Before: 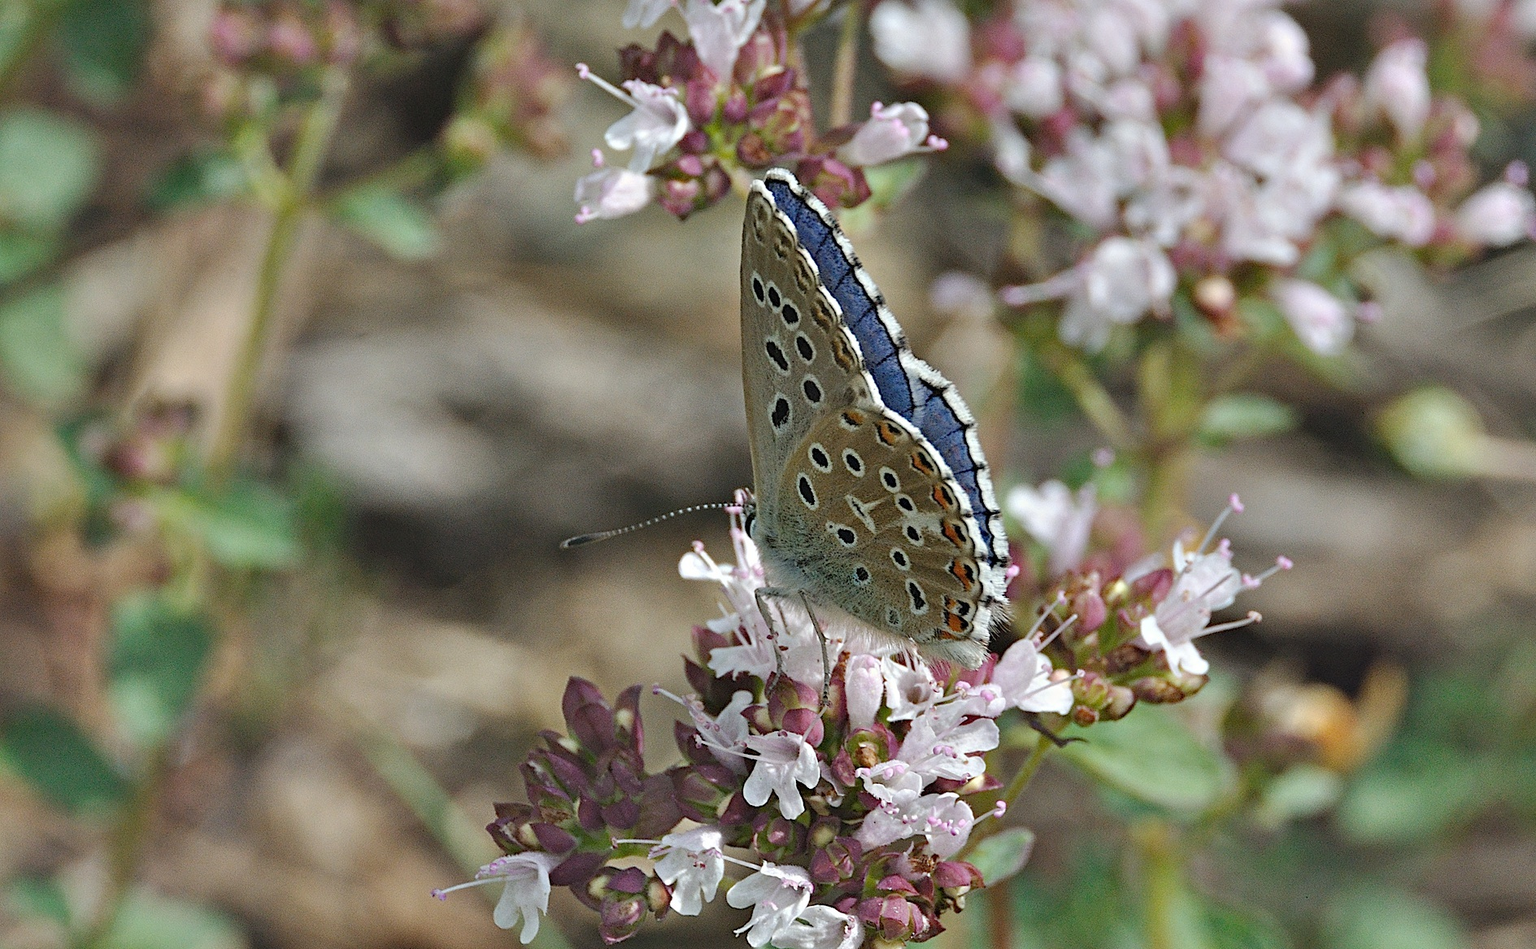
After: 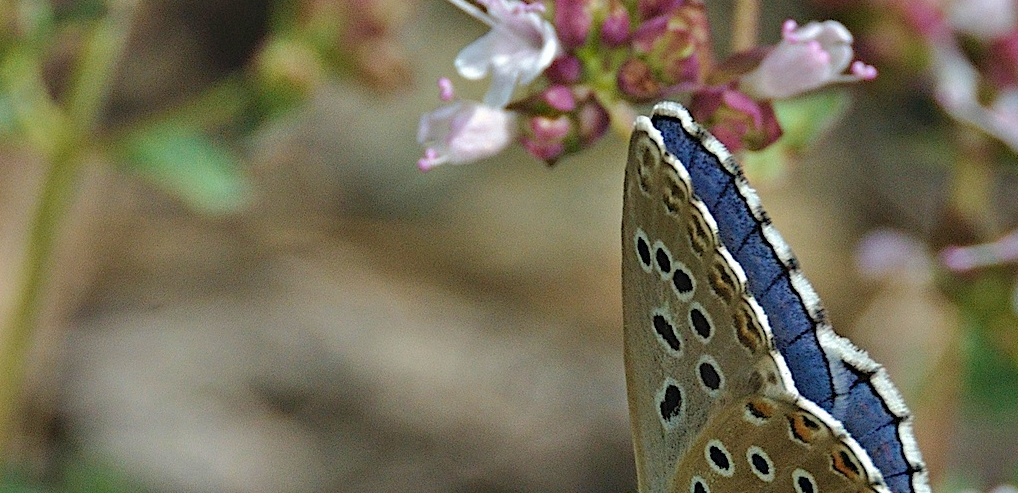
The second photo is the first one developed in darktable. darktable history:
base curve: curves: ch0 [(0, 0) (0.74, 0.67) (1, 1)]
crop: left 15.306%, top 9.065%, right 30.789%, bottom 48.638%
velvia: strength 45%
